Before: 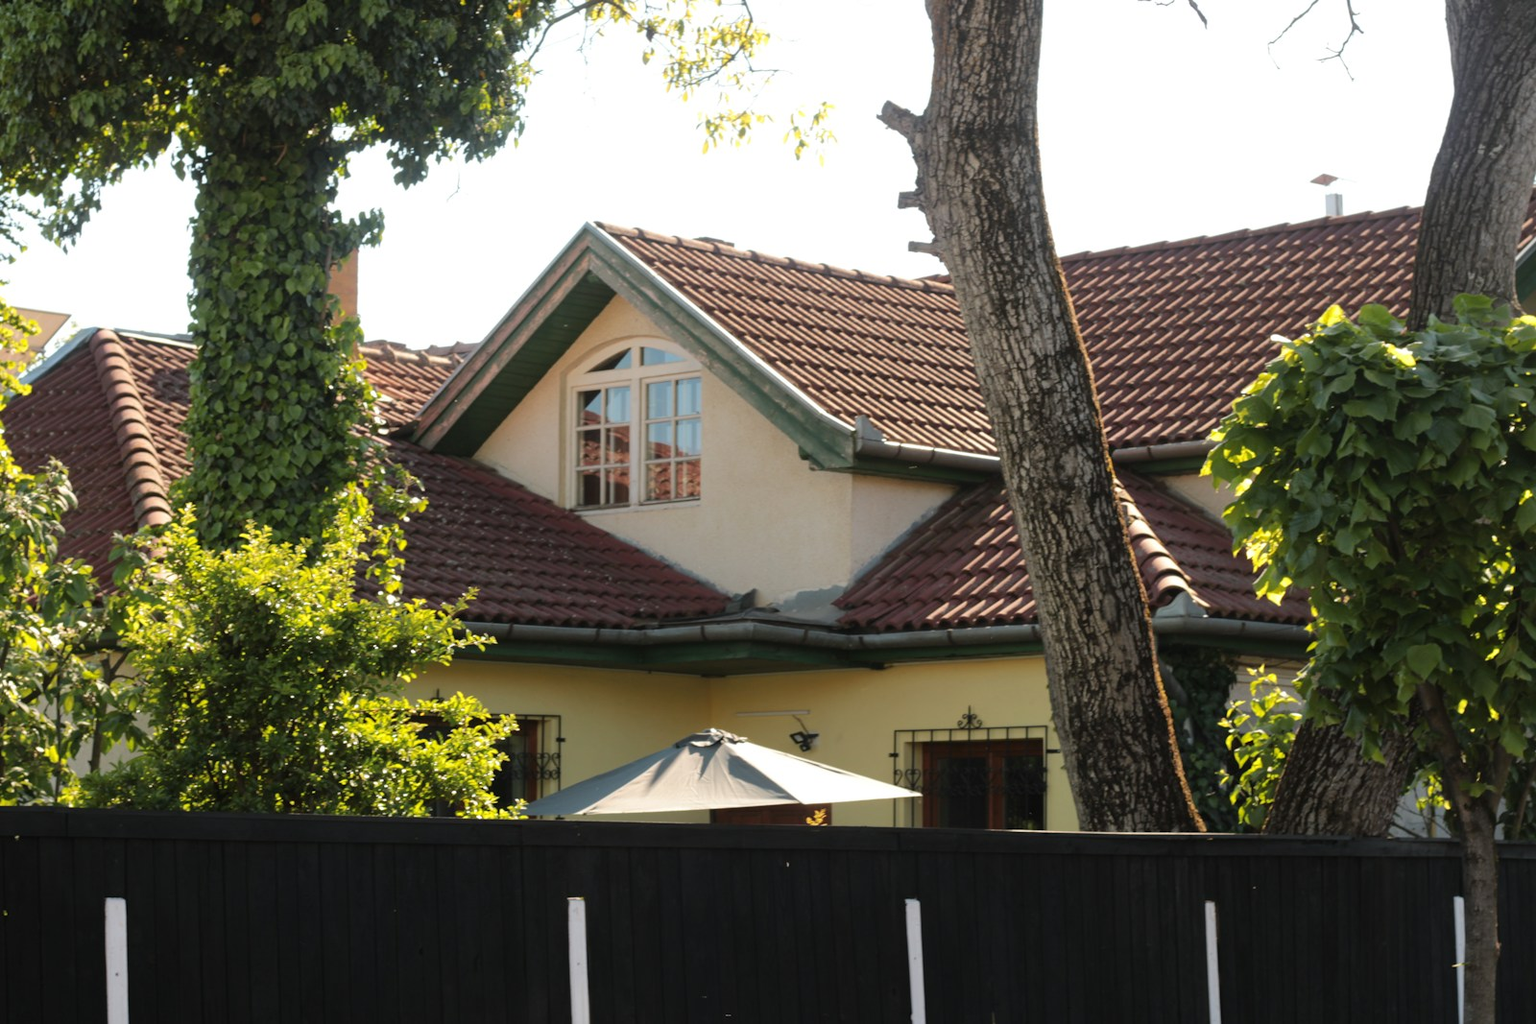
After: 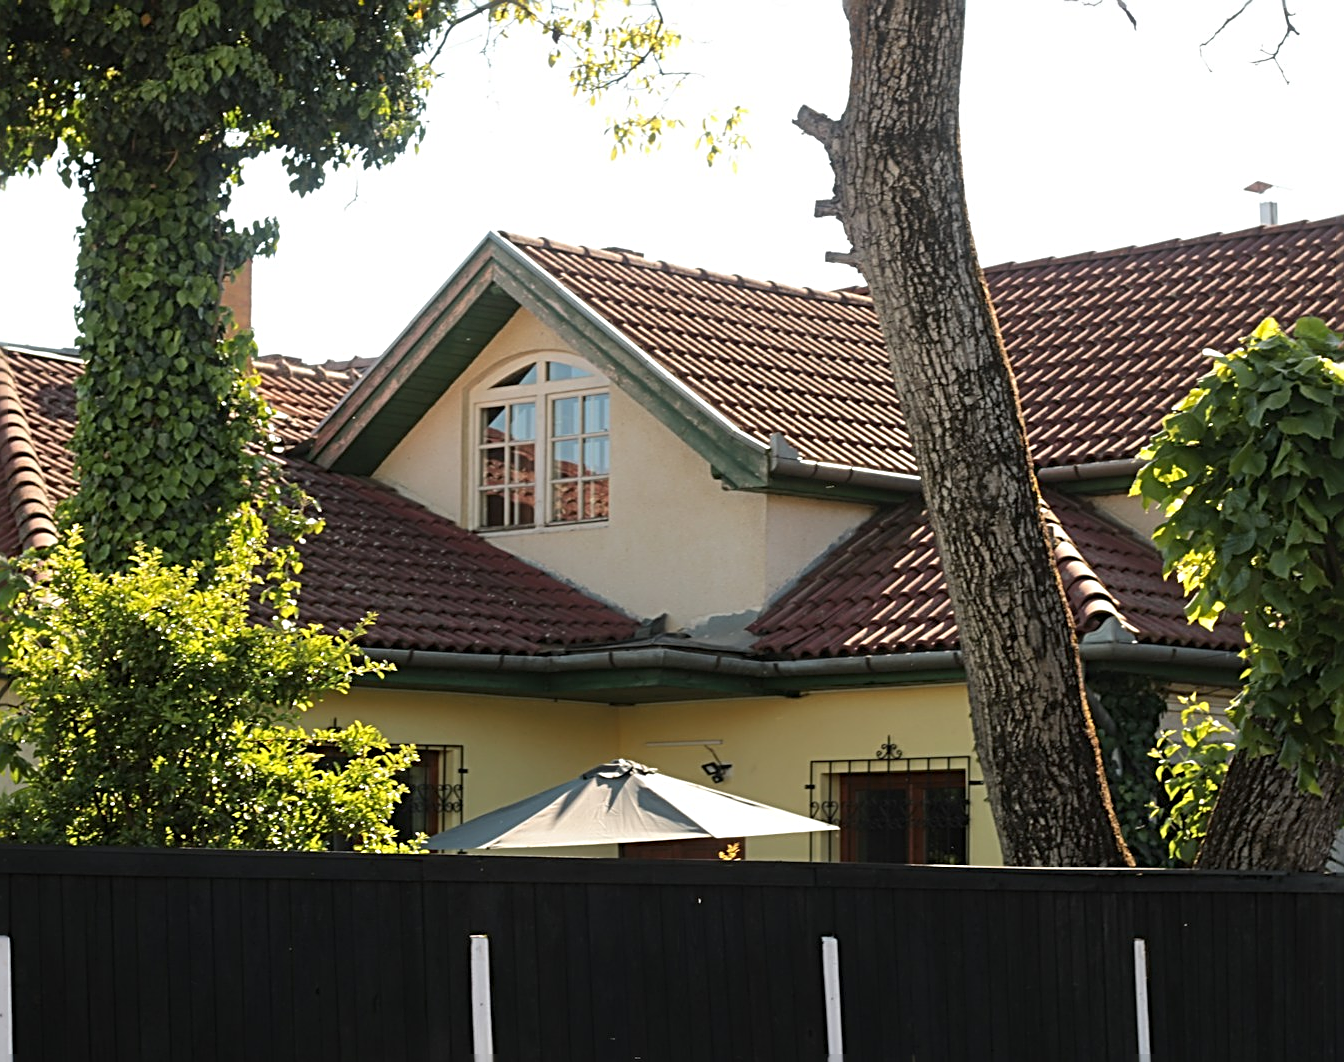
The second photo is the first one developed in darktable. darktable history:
sharpen: radius 3.025, amount 0.757
crop: left 7.598%, right 7.873%
